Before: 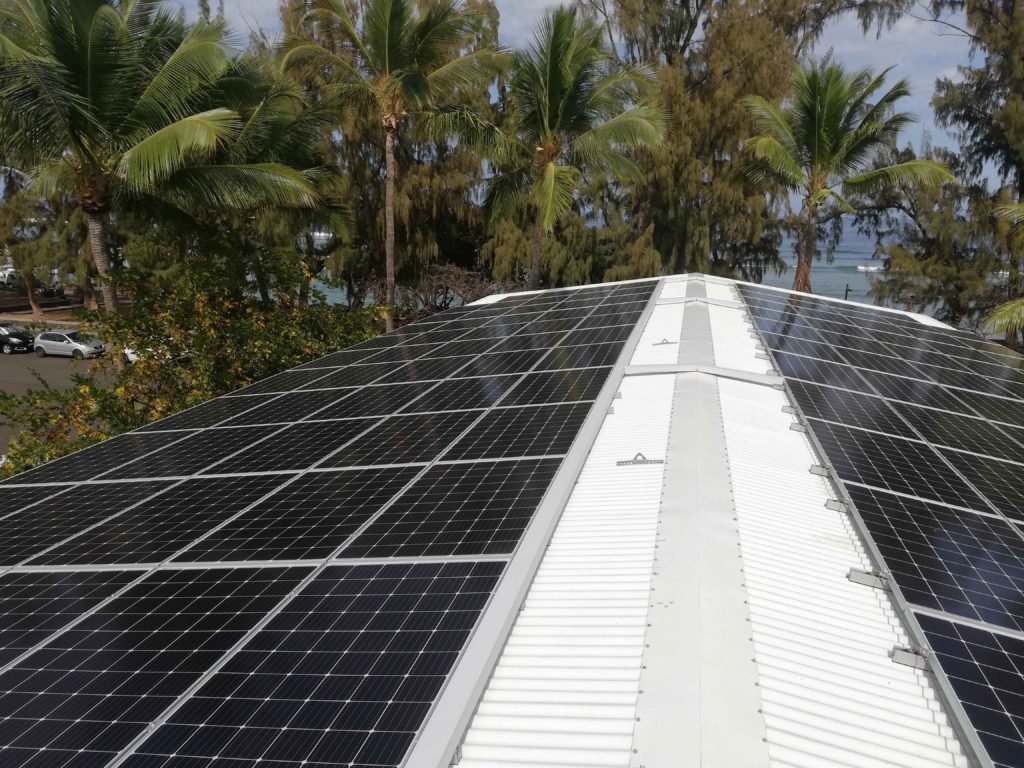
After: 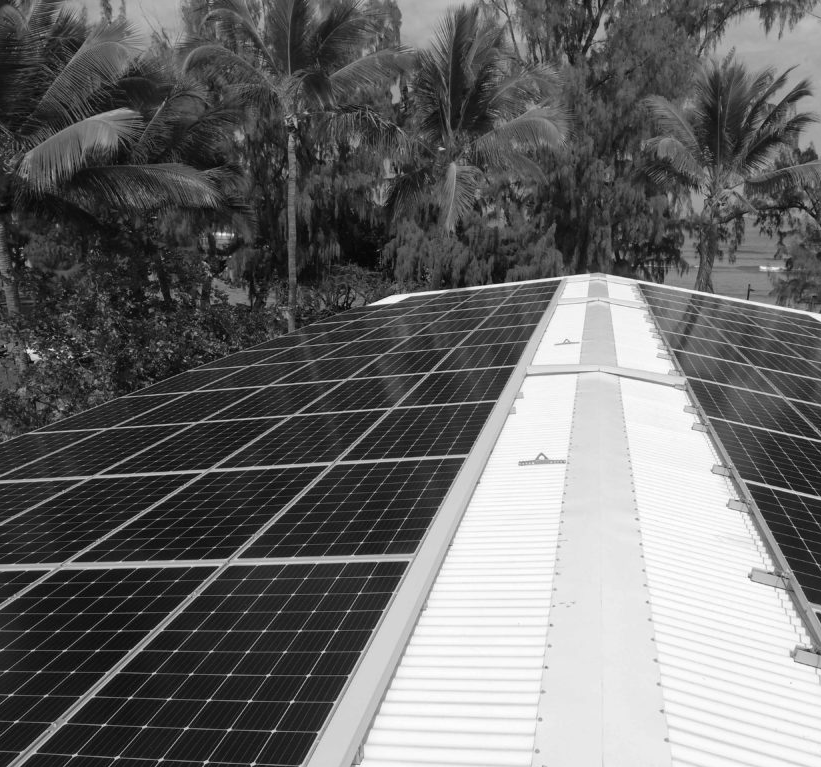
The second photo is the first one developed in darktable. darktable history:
monochrome: on, module defaults
crop and rotate: left 9.597%, right 10.195%
exposure: compensate highlight preservation false
